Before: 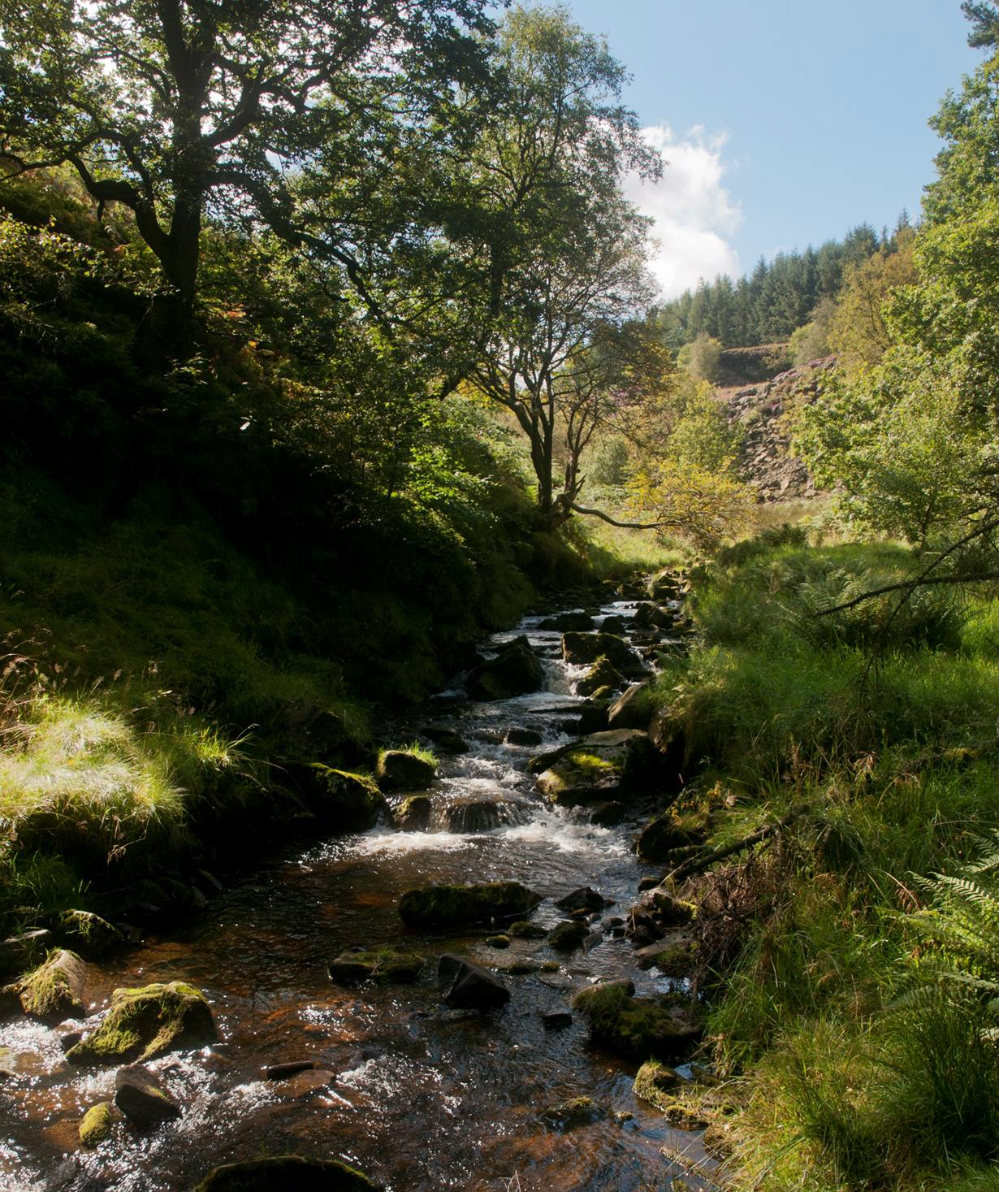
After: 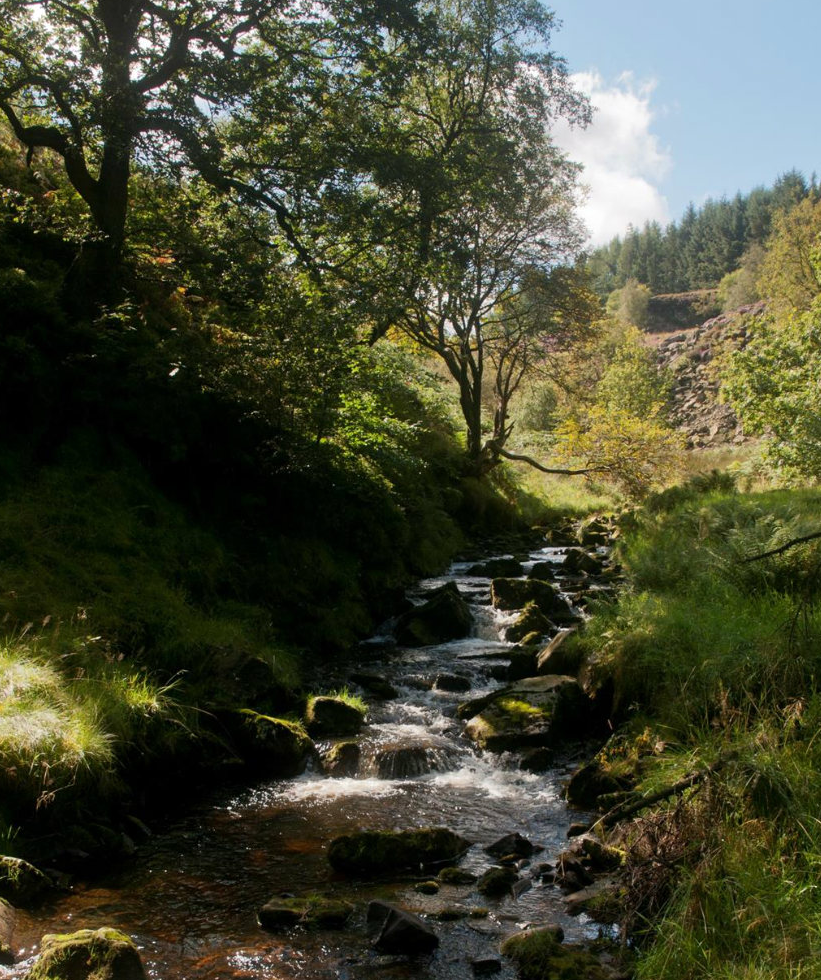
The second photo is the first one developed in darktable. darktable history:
crop and rotate: left 7.196%, top 4.574%, right 10.605%, bottom 13.178%
tone equalizer: on, module defaults
